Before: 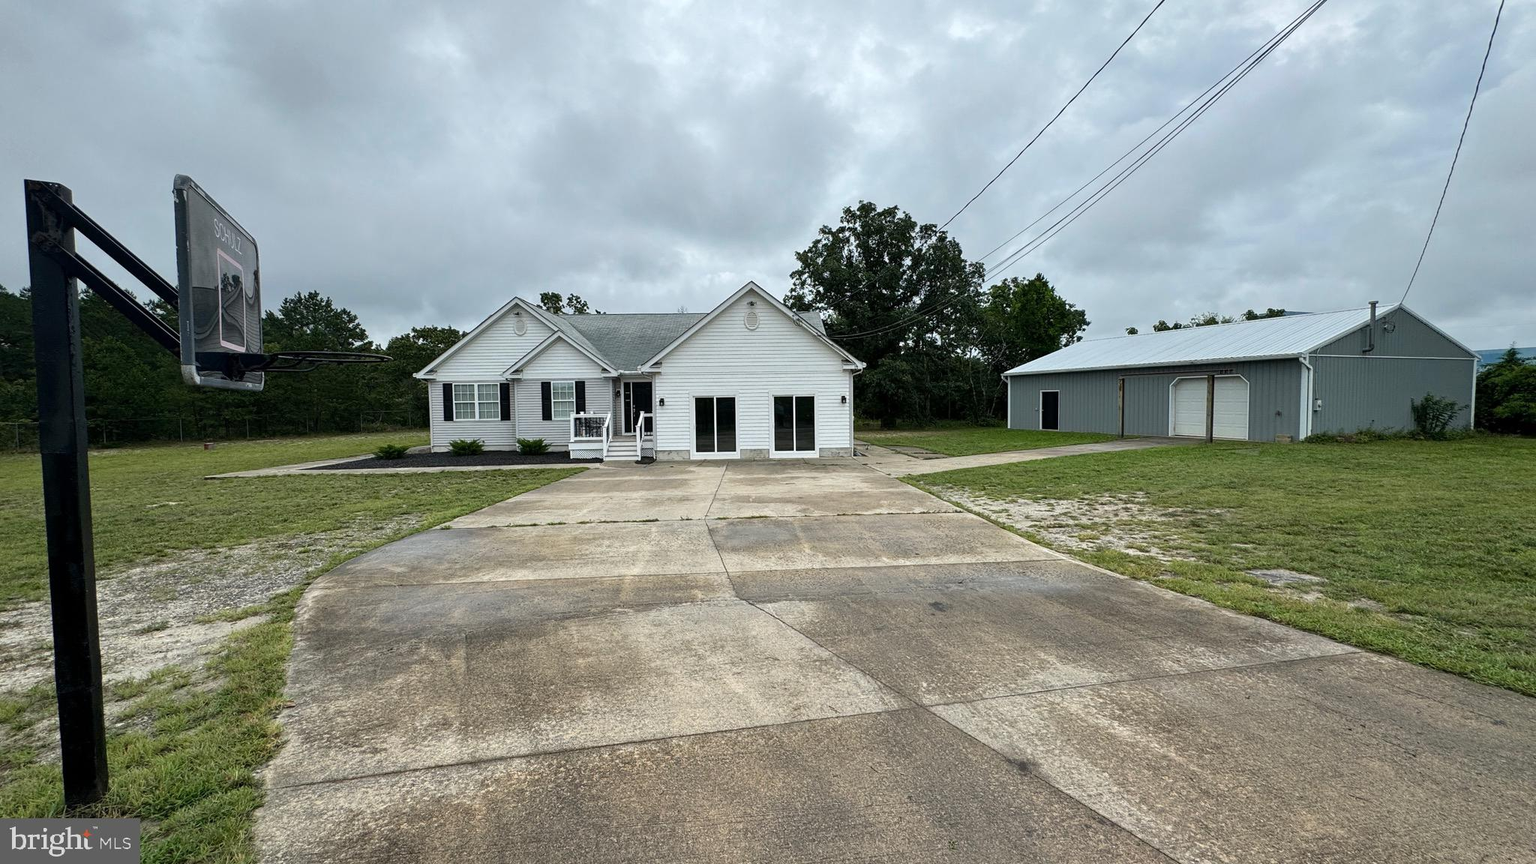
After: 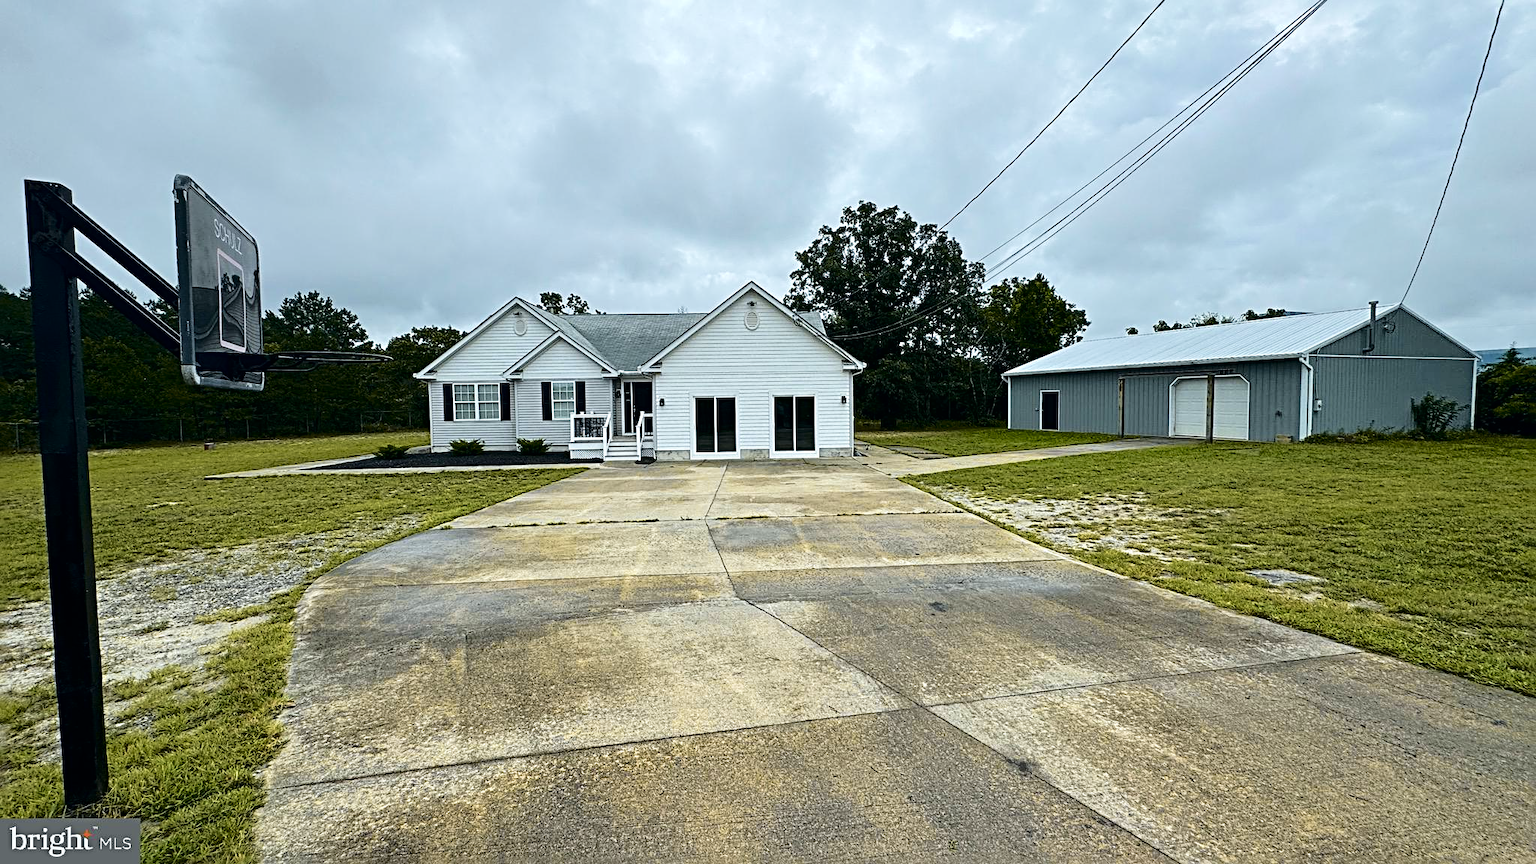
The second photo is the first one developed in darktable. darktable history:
color contrast: green-magenta contrast 0.85, blue-yellow contrast 1.25, unbound 0
velvia: on, module defaults
sharpen: radius 4
tone curve: curves: ch0 [(0, 0) (0.081, 0.044) (0.192, 0.125) (0.283, 0.238) (0.416, 0.449) (0.495, 0.524) (0.686, 0.743) (0.826, 0.865) (0.978, 0.988)]; ch1 [(0, 0) (0.161, 0.092) (0.35, 0.33) (0.392, 0.392) (0.427, 0.426) (0.479, 0.472) (0.505, 0.497) (0.521, 0.514) (0.547, 0.568) (0.579, 0.597) (0.625, 0.627) (0.678, 0.733) (1, 1)]; ch2 [(0, 0) (0.346, 0.362) (0.404, 0.427) (0.502, 0.495) (0.531, 0.523) (0.549, 0.554) (0.582, 0.596) (0.629, 0.642) (0.717, 0.678) (1, 1)], color space Lab, independent channels, preserve colors none
